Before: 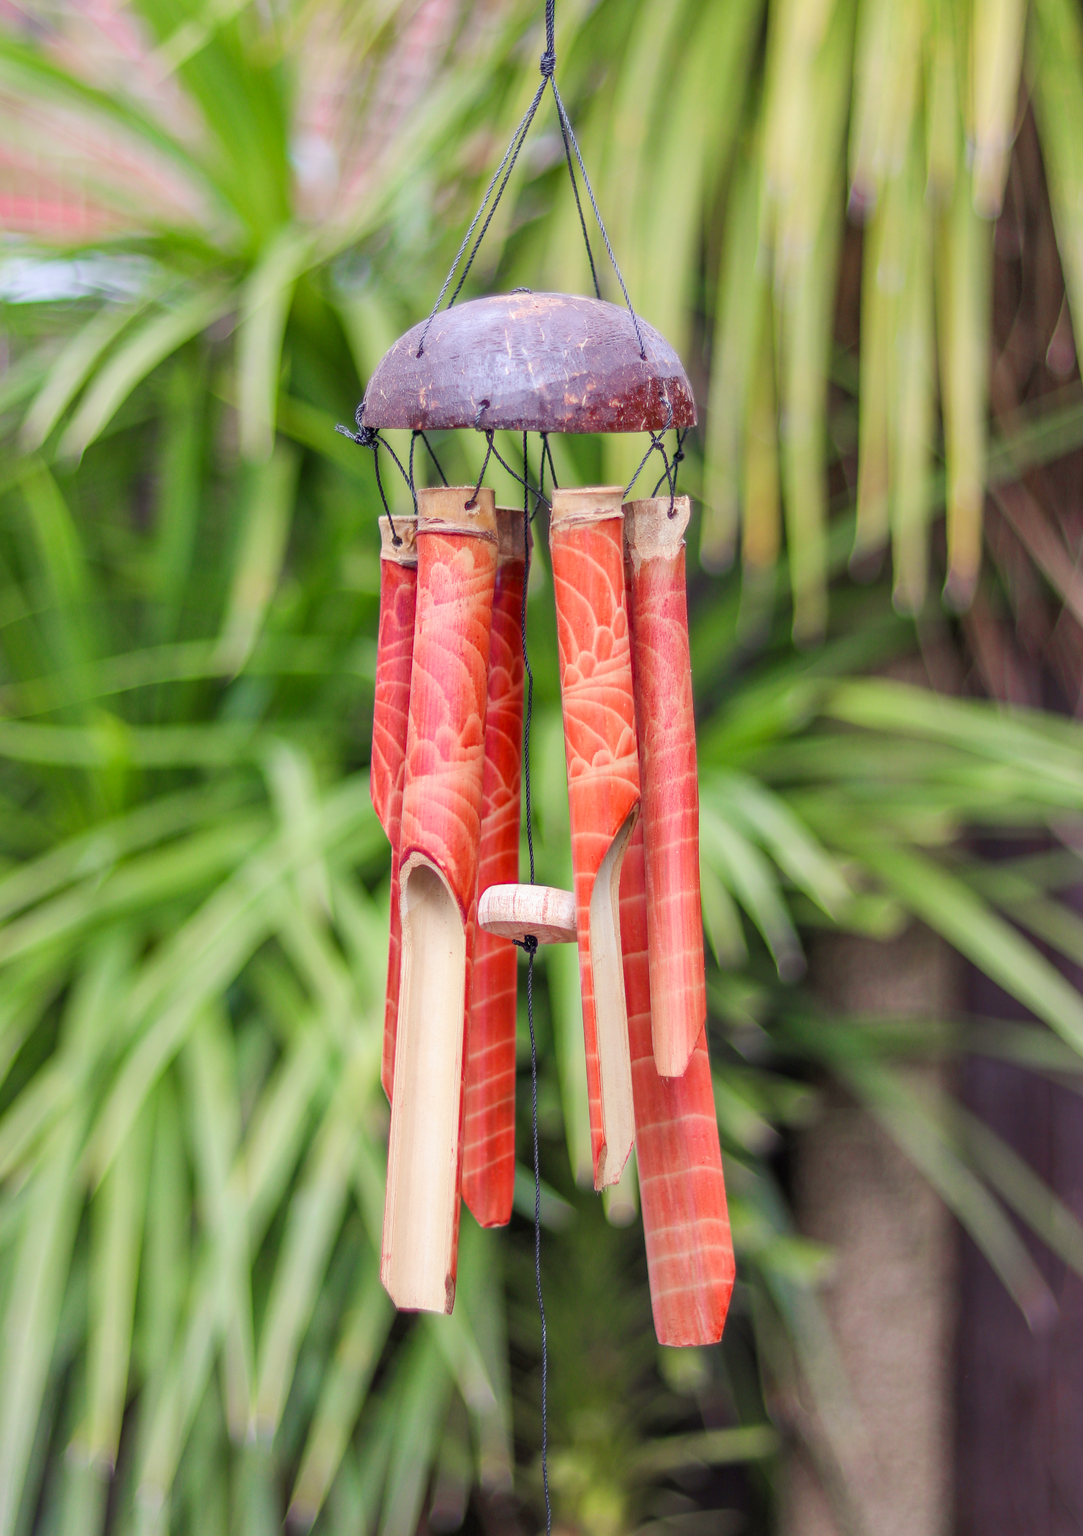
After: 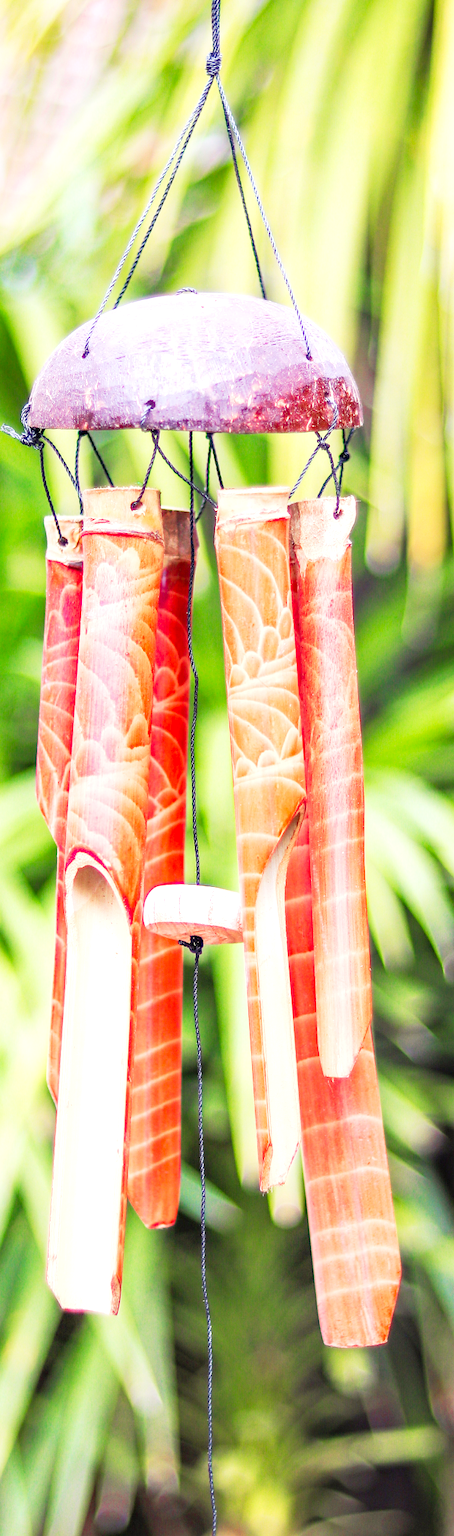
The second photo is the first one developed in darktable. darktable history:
exposure: black level correction 0, exposure 1.199 EV, compensate highlight preservation false
tone curve: curves: ch0 [(0, 0.013) (0.104, 0.103) (0.258, 0.267) (0.448, 0.487) (0.709, 0.794) (0.886, 0.922) (0.994, 0.971)]; ch1 [(0, 0) (0.335, 0.298) (0.446, 0.413) (0.488, 0.484) (0.515, 0.508) (0.566, 0.593) (0.635, 0.661) (1, 1)]; ch2 [(0, 0) (0.314, 0.301) (0.437, 0.403) (0.502, 0.494) (0.528, 0.54) (0.557, 0.559) (0.612, 0.62) (0.715, 0.691) (1, 1)], preserve colors none
crop: left 30.902%, right 27.117%
haze removal: adaptive false
